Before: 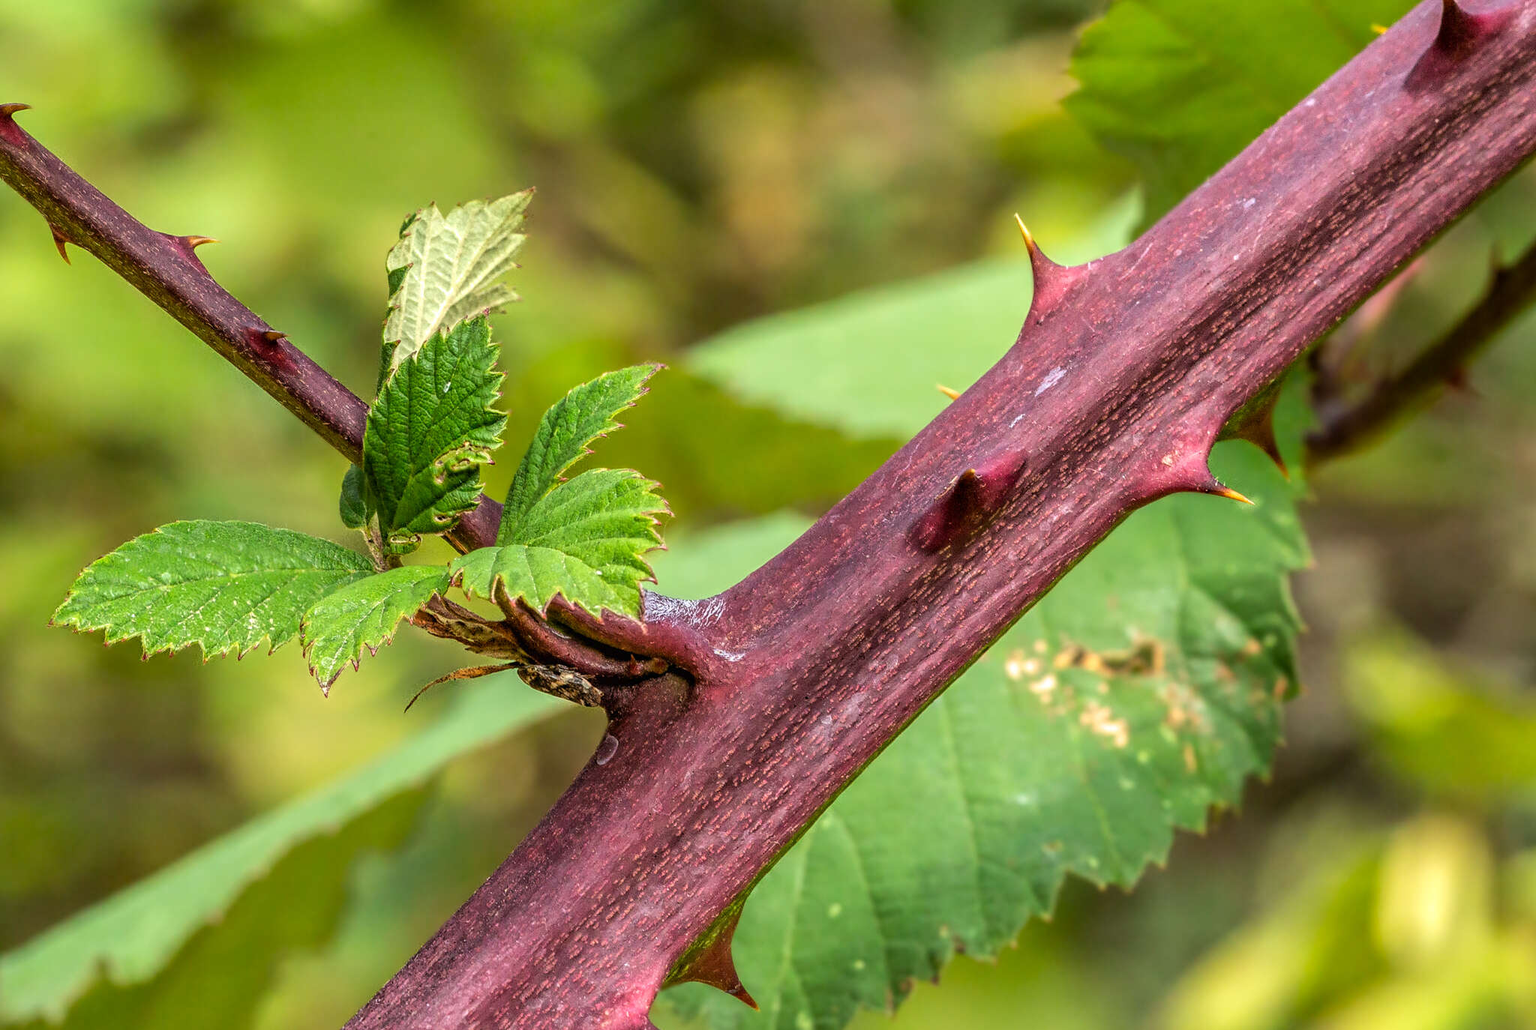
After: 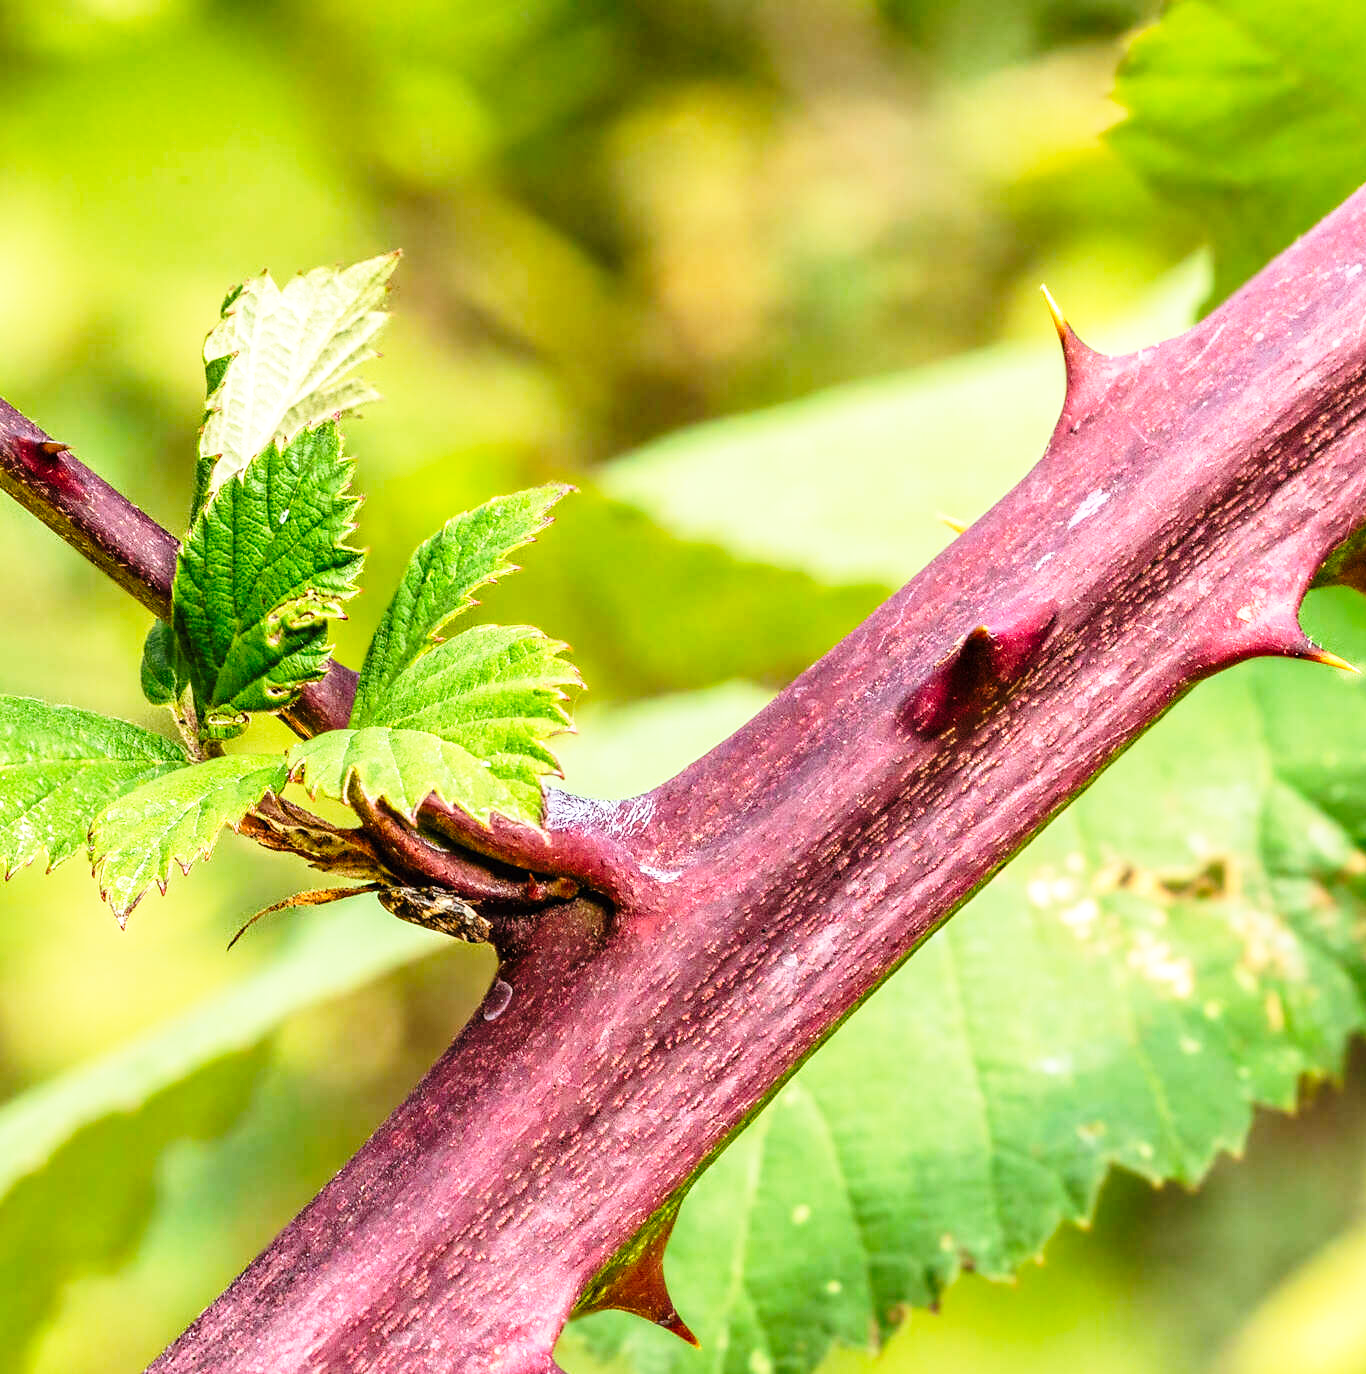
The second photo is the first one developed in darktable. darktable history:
crop and rotate: left 15.271%, right 18%
base curve: curves: ch0 [(0, 0) (0.026, 0.03) (0.109, 0.232) (0.351, 0.748) (0.669, 0.968) (1, 1)], preserve colors none
